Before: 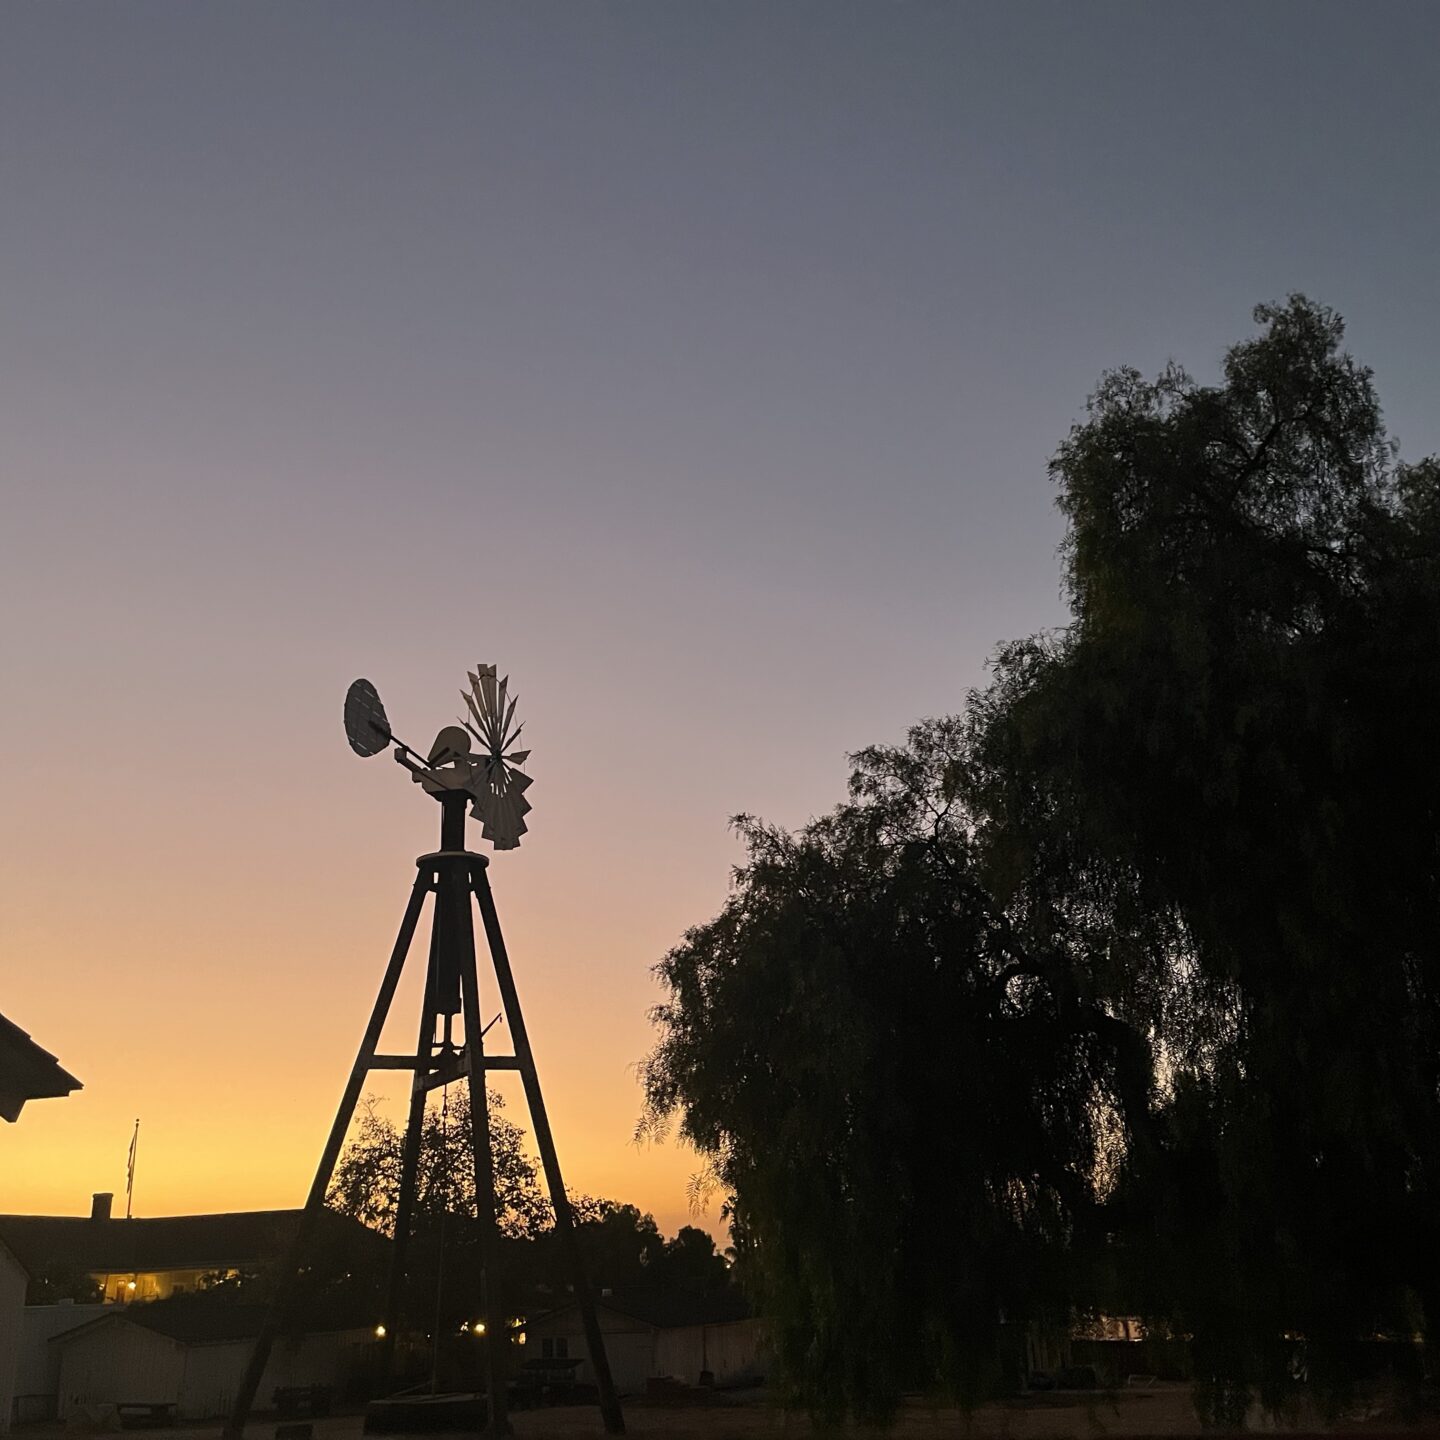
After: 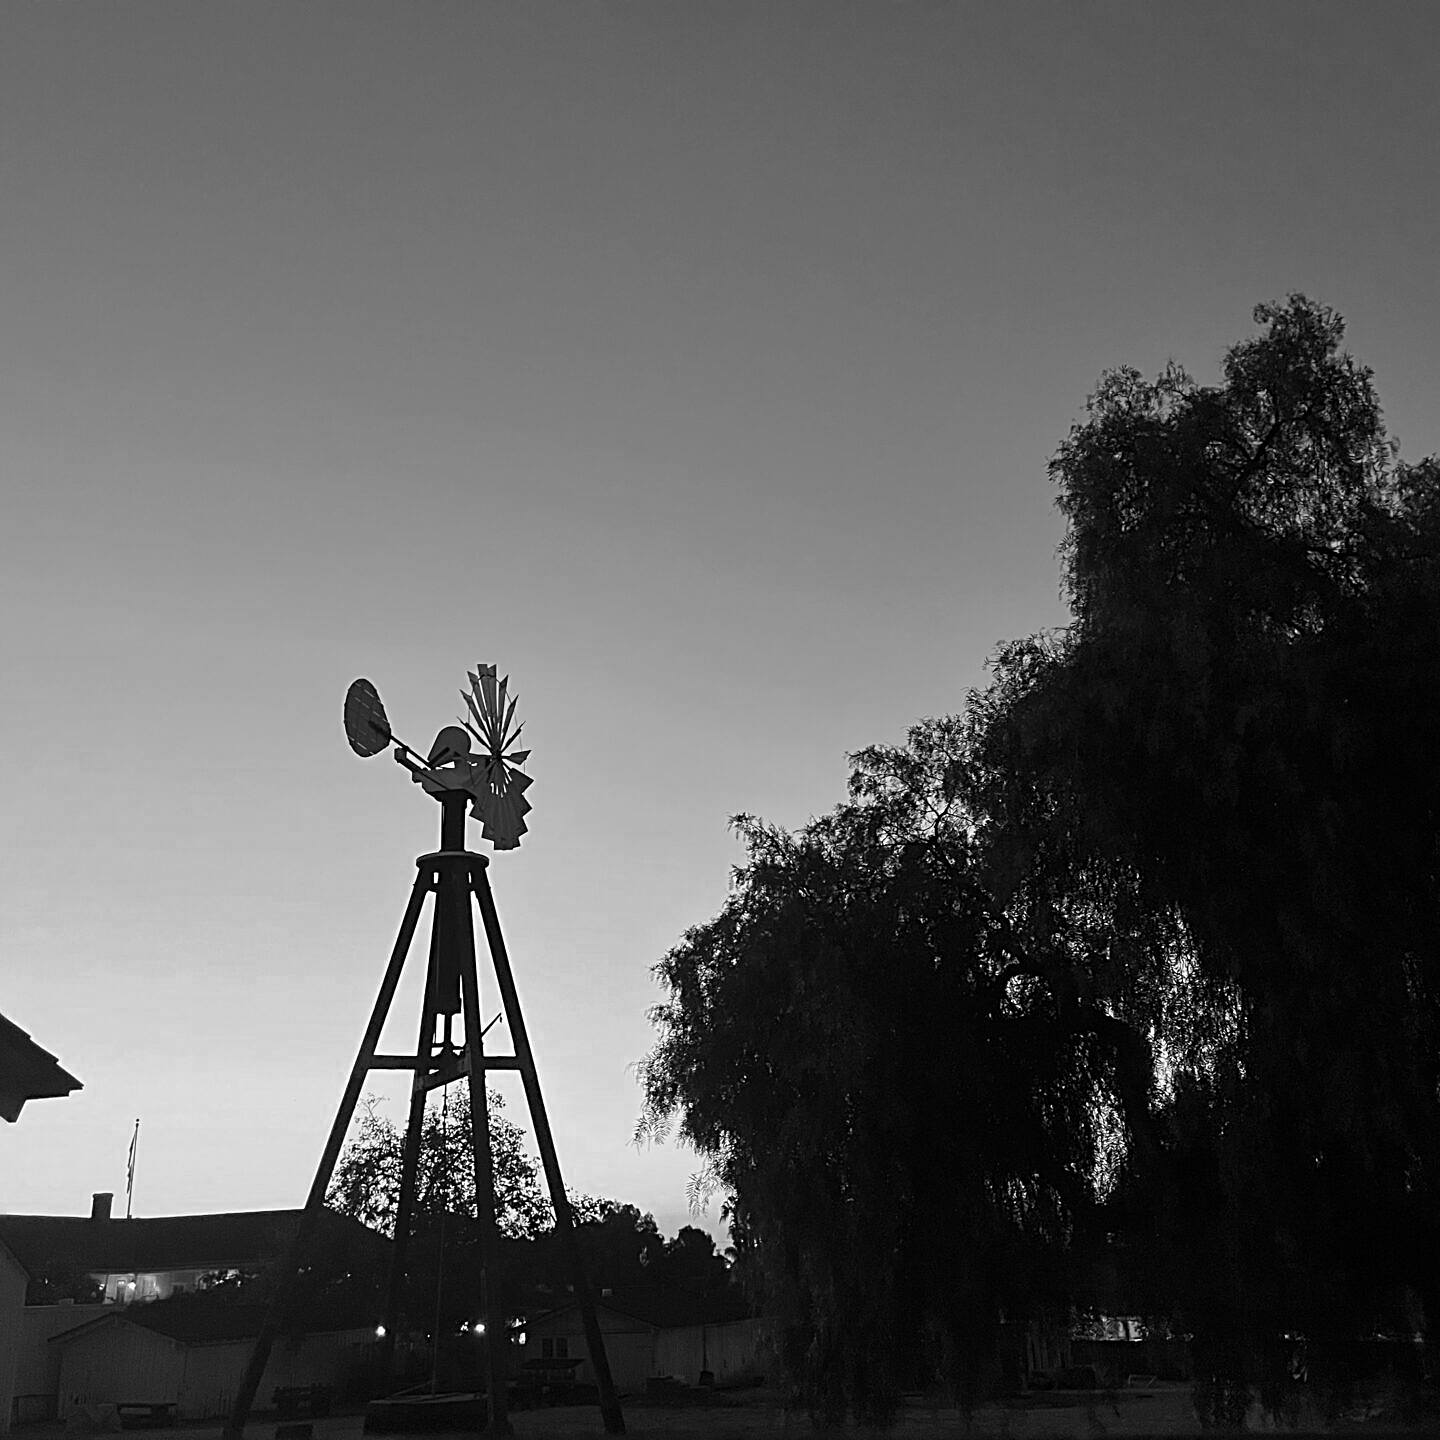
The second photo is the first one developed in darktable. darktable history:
sharpen: radius 2.739
color zones: curves: ch0 [(0.004, 0.588) (0.116, 0.636) (0.259, 0.476) (0.423, 0.464) (0.75, 0.5)]; ch1 [(0, 0) (0.143, 0) (0.286, 0) (0.429, 0) (0.571, 0) (0.714, 0) (0.857, 0)]
